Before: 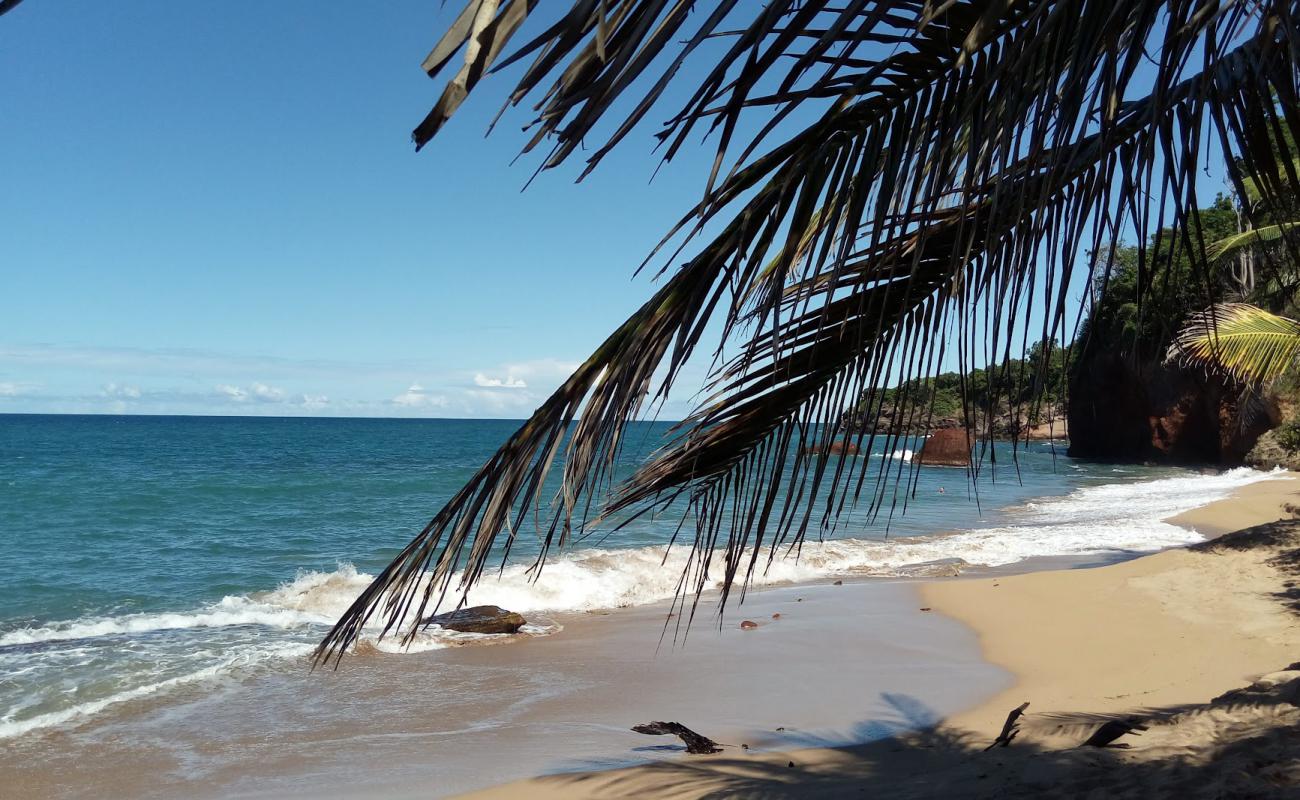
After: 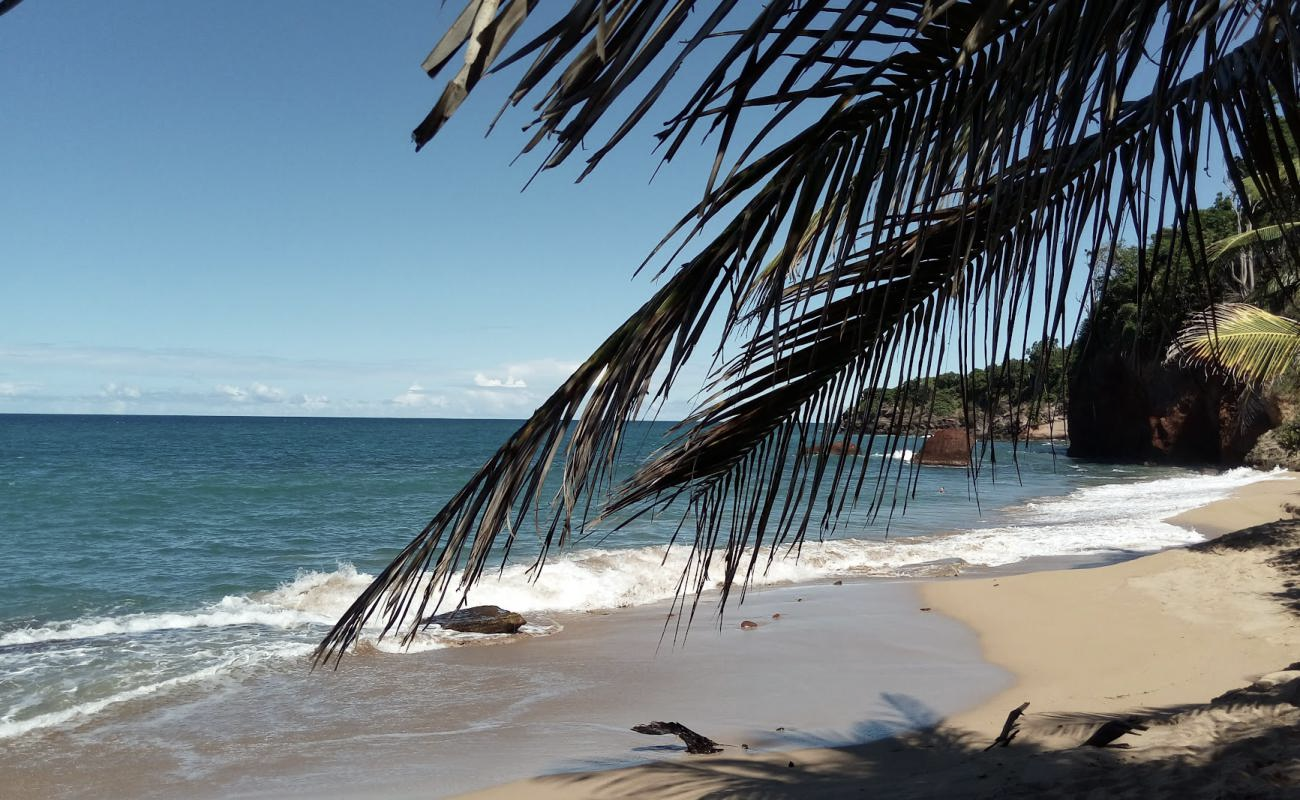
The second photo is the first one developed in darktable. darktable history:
contrast brightness saturation: contrast 0.059, brightness -0.01, saturation -0.226
